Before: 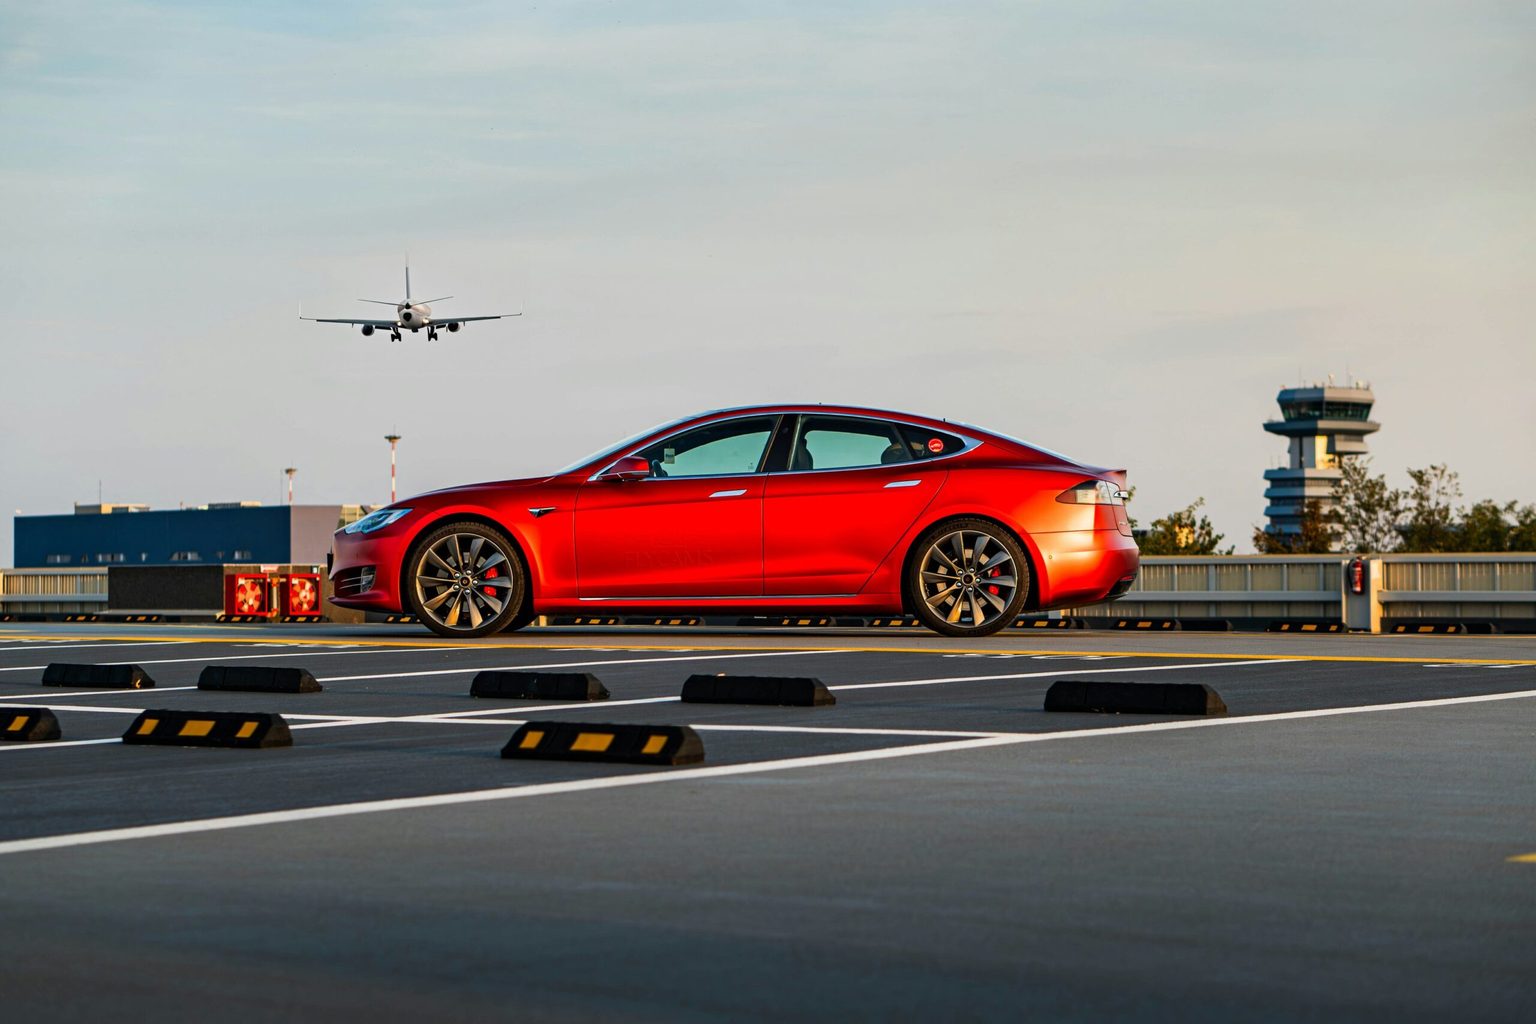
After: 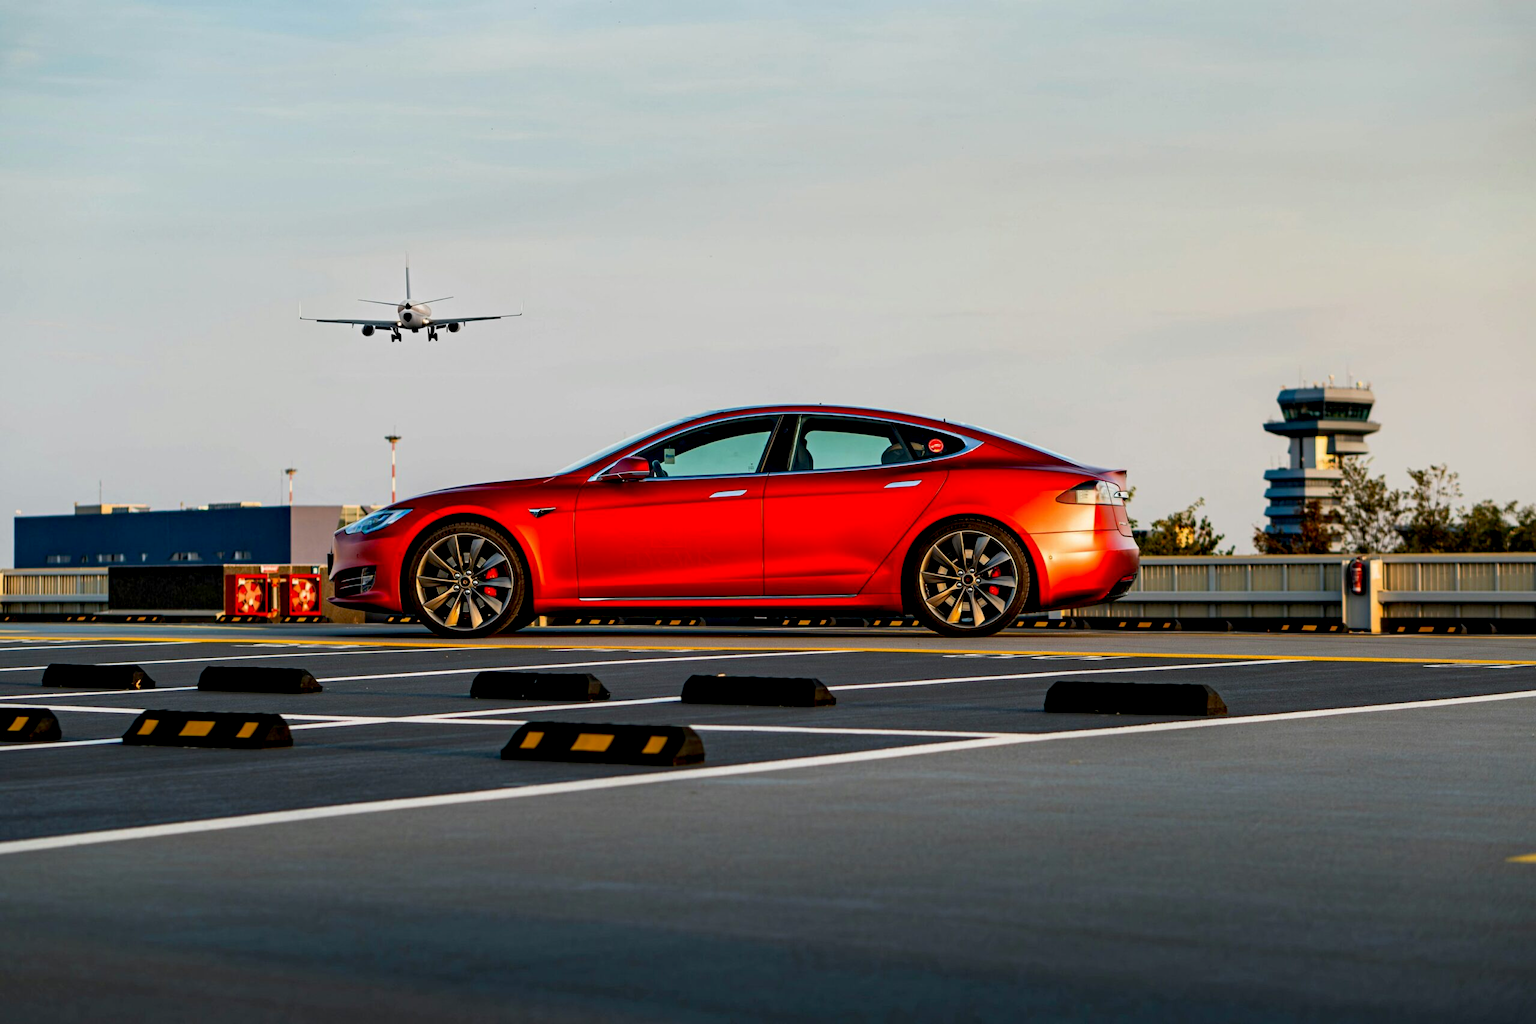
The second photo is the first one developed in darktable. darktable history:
exposure: black level correction 0.01, exposure 0.008 EV, compensate highlight preservation false
